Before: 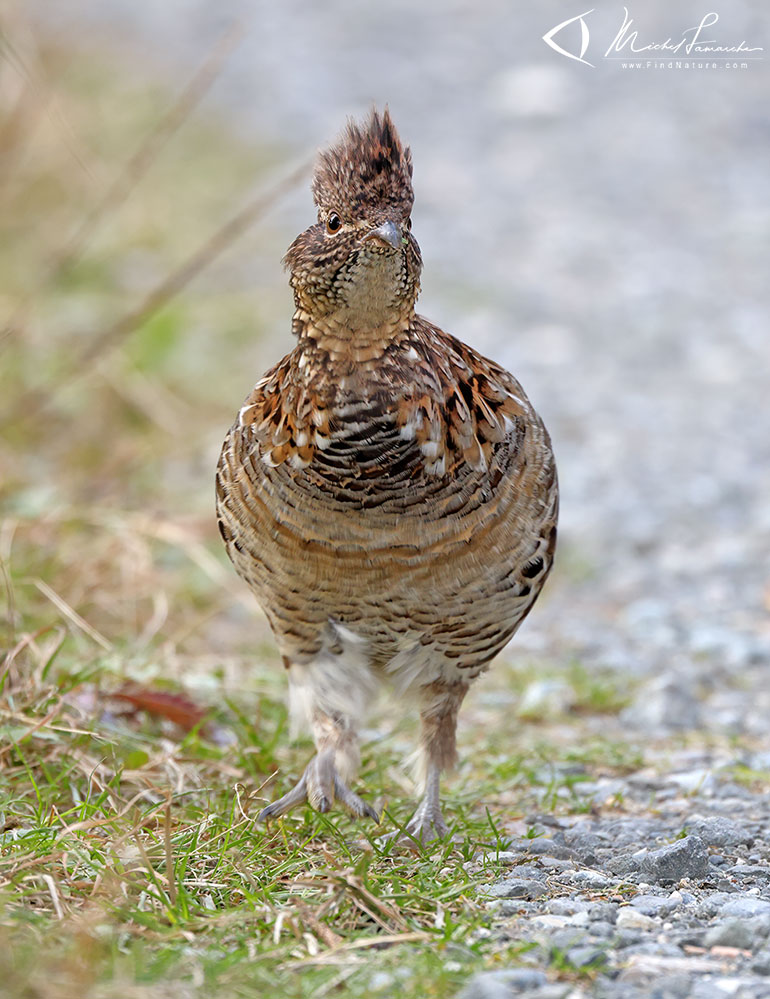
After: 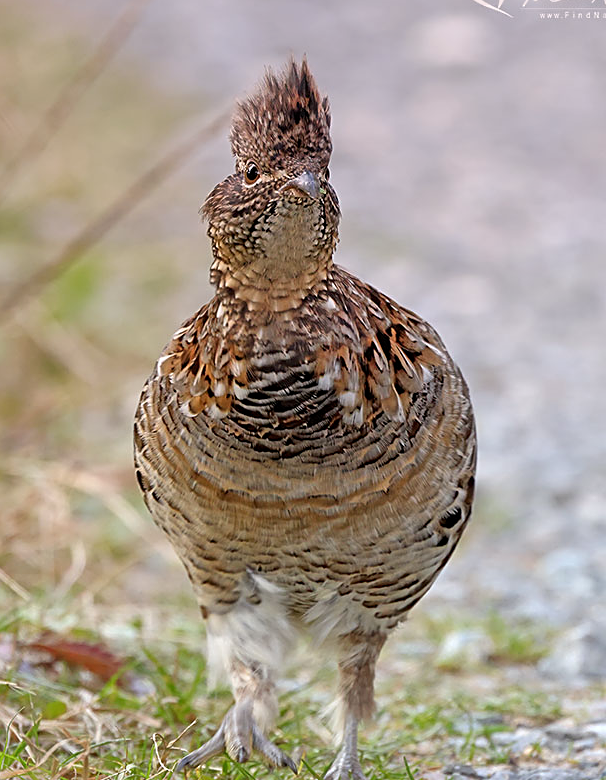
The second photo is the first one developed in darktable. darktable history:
sharpen: on, module defaults
crop and rotate: left 10.77%, top 5.1%, right 10.41%, bottom 16.76%
graduated density: density 0.38 EV, hardness 21%, rotation -6.11°, saturation 32%
